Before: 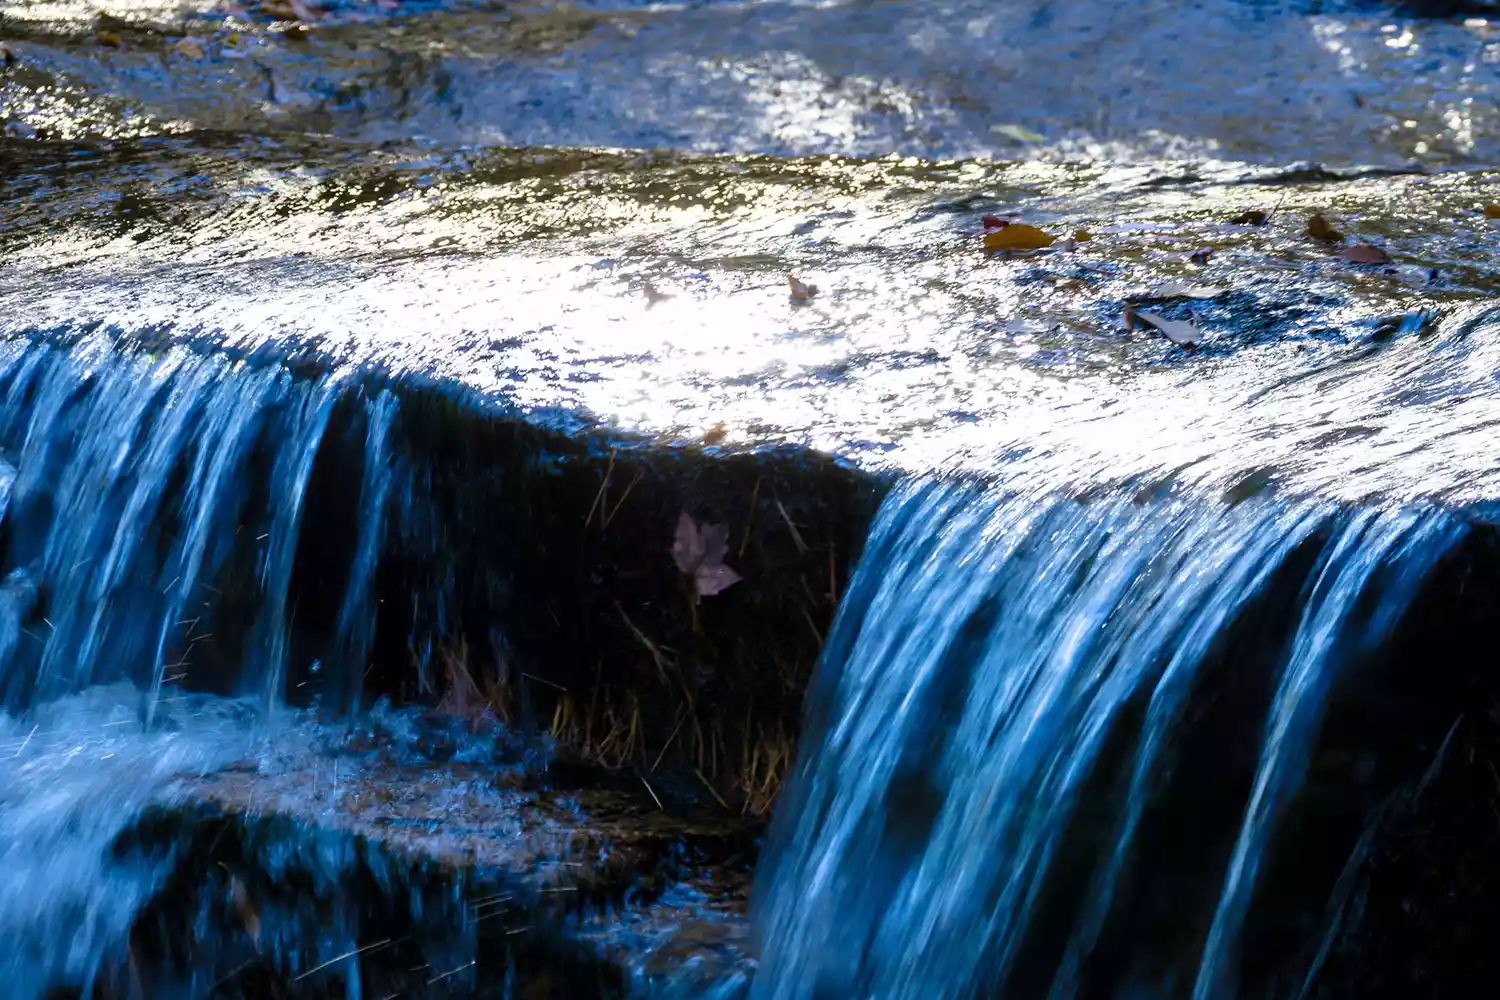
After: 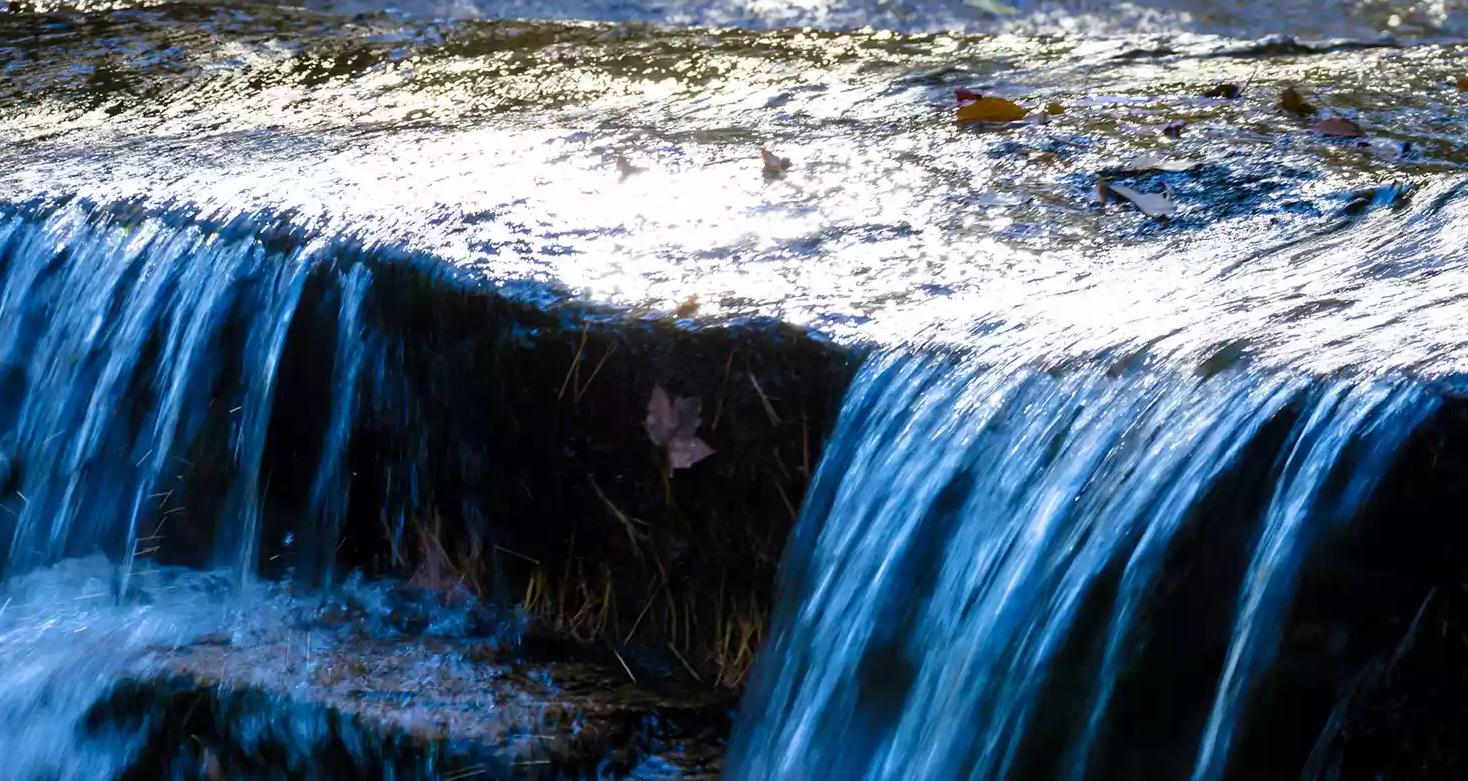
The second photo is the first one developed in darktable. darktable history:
crop and rotate: left 1.914%, top 12.743%, right 0.193%, bottom 9.142%
